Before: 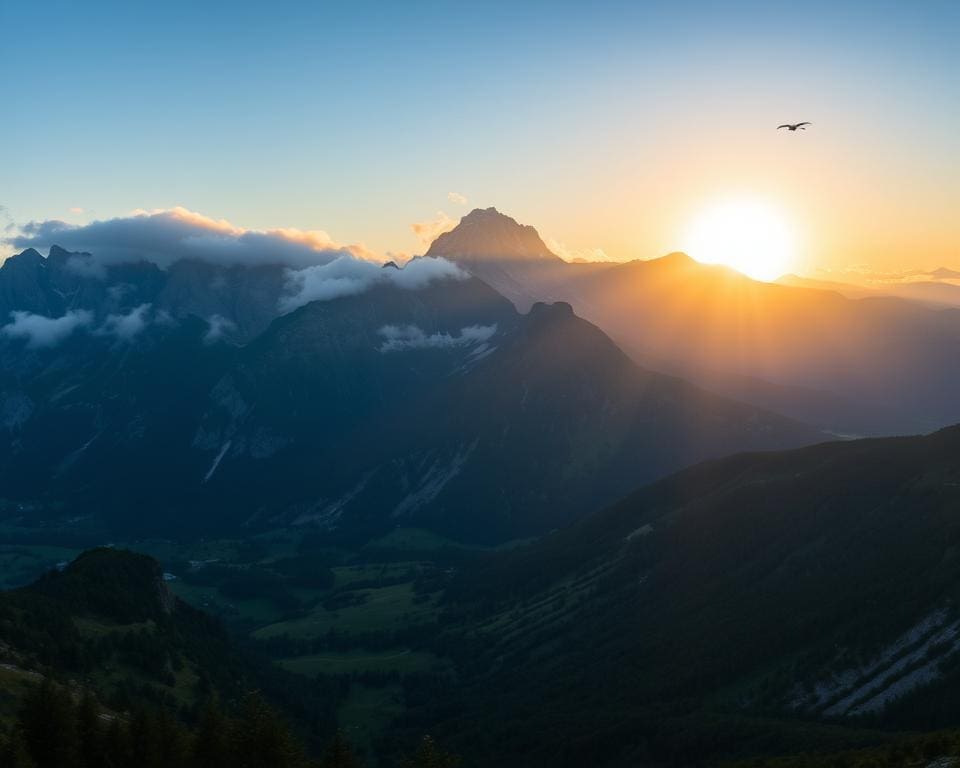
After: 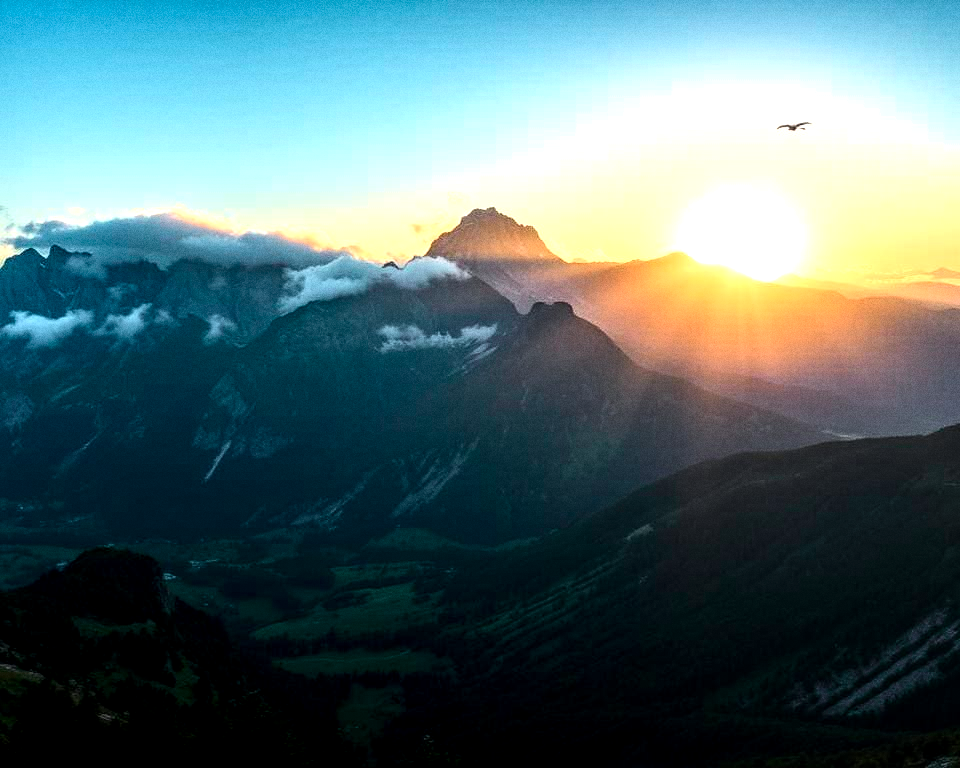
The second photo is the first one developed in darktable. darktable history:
tone curve: curves: ch0 [(0, 0) (0.051, 0.047) (0.102, 0.099) (0.232, 0.249) (0.462, 0.501) (0.698, 0.761) (0.908, 0.946) (1, 1)]; ch1 [(0, 0) (0.339, 0.298) (0.402, 0.363) (0.453, 0.413) (0.485, 0.469) (0.494, 0.493) (0.504, 0.501) (0.525, 0.533) (0.563, 0.591) (0.597, 0.631) (1, 1)]; ch2 [(0, 0) (0.48, 0.48) (0.504, 0.5) (0.539, 0.554) (0.59, 0.628) (0.642, 0.682) (0.824, 0.815) (1, 1)], color space Lab, independent channels, preserve colors none
grain: coarseness 0.09 ISO
local contrast: highlights 0%, shadows 0%, detail 182%
tone equalizer: -8 EV -0.75 EV, -7 EV -0.7 EV, -6 EV -0.6 EV, -5 EV -0.4 EV, -3 EV 0.4 EV, -2 EV 0.6 EV, -1 EV 0.7 EV, +0 EV 0.75 EV, edges refinement/feathering 500, mask exposure compensation -1.57 EV, preserve details no
haze removal: strength 0.12, distance 0.25, compatibility mode true, adaptive false
